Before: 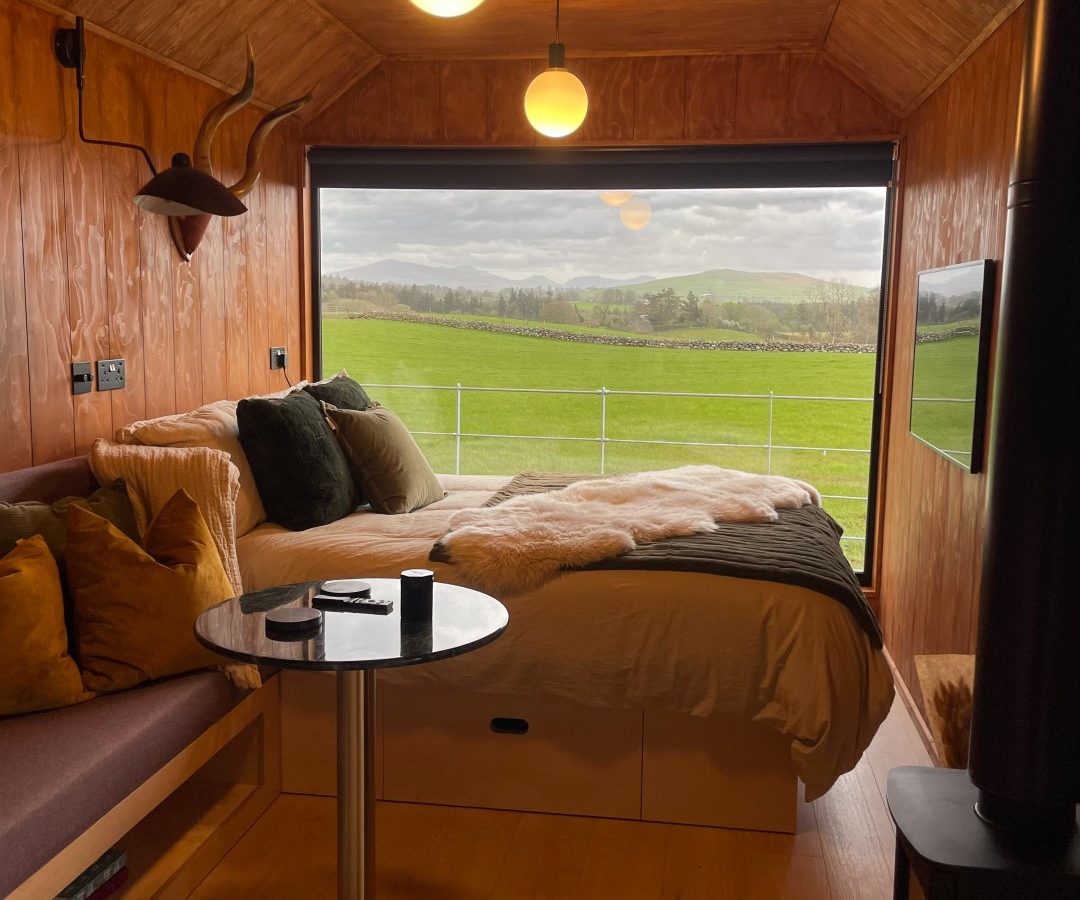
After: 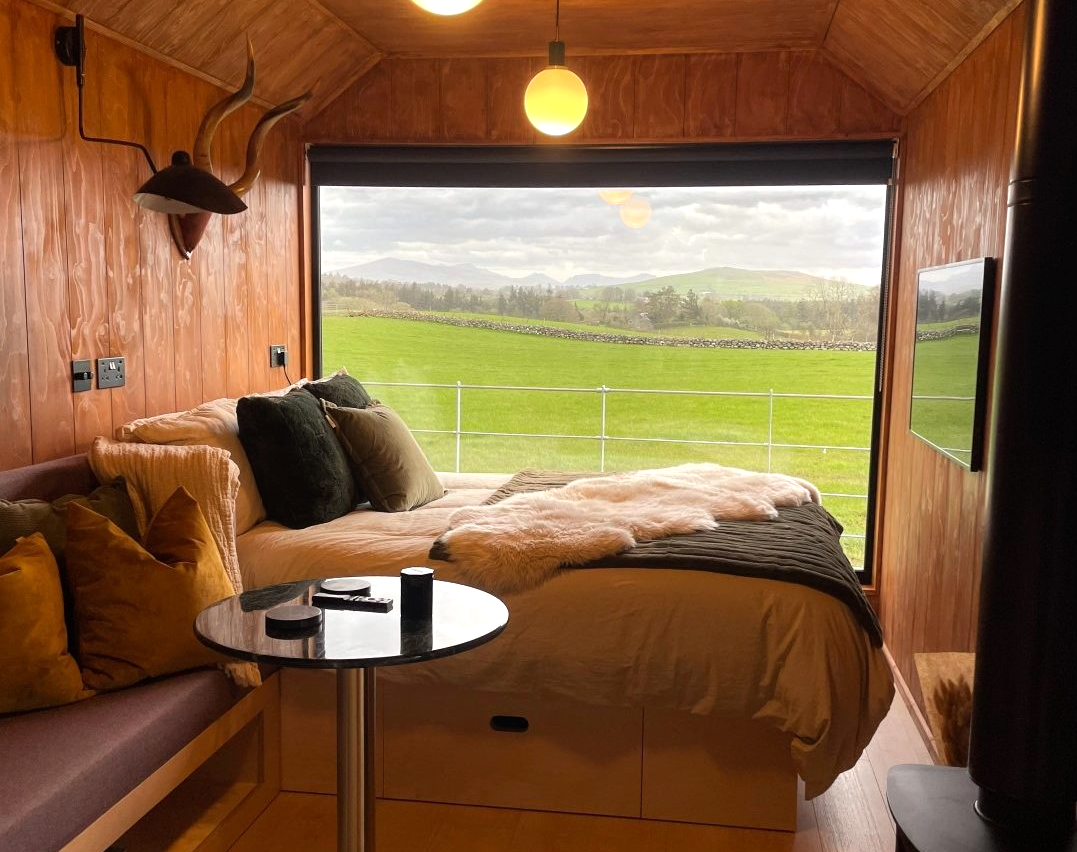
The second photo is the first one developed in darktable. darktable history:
crop: top 0.297%, right 0.261%, bottom 5.036%
tone equalizer: -8 EV -0.425 EV, -7 EV -0.389 EV, -6 EV -0.366 EV, -5 EV -0.2 EV, -3 EV 0.25 EV, -2 EV 0.32 EV, -1 EV 0.392 EV, +0 EV 0.417 EV
